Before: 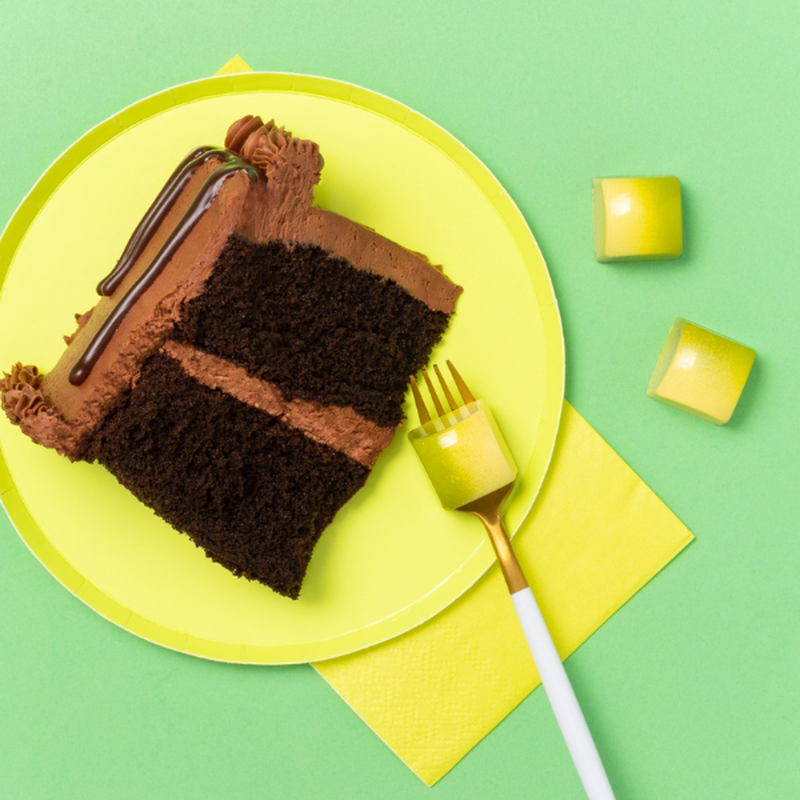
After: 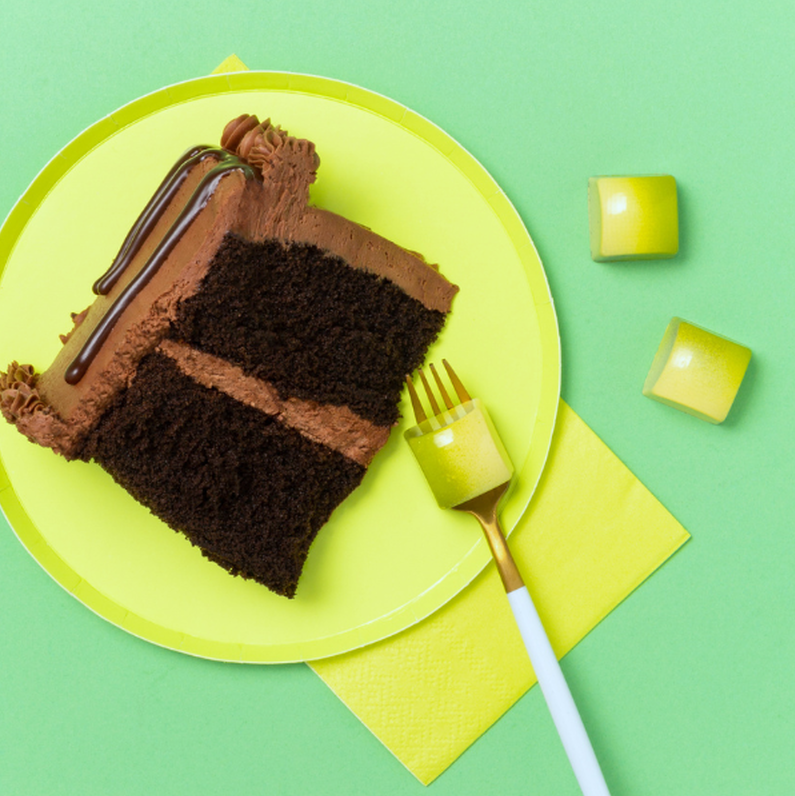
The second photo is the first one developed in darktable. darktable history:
crop and rotate: left 0.614%, top 0.179%, bottom 0.309%
white balance: red 0.925, blue 1.046
